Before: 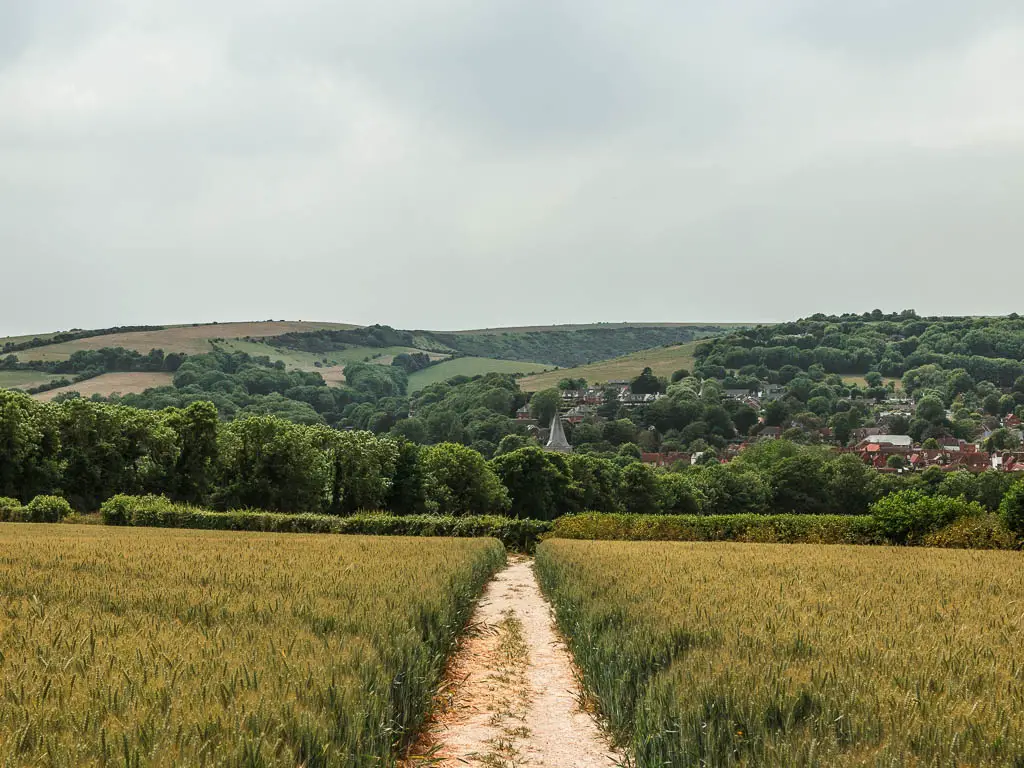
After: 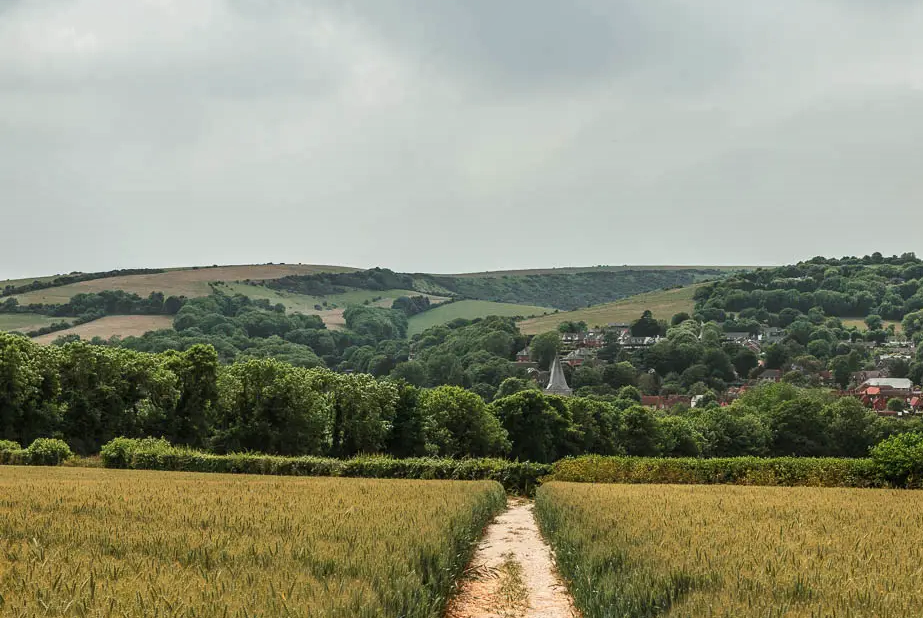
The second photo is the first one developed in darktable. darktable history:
crop: top 7.427%, right 9.856%, bottom 12.089%
shadows and highlights: highlights color adjustment 31.4%, soften with gaussian
